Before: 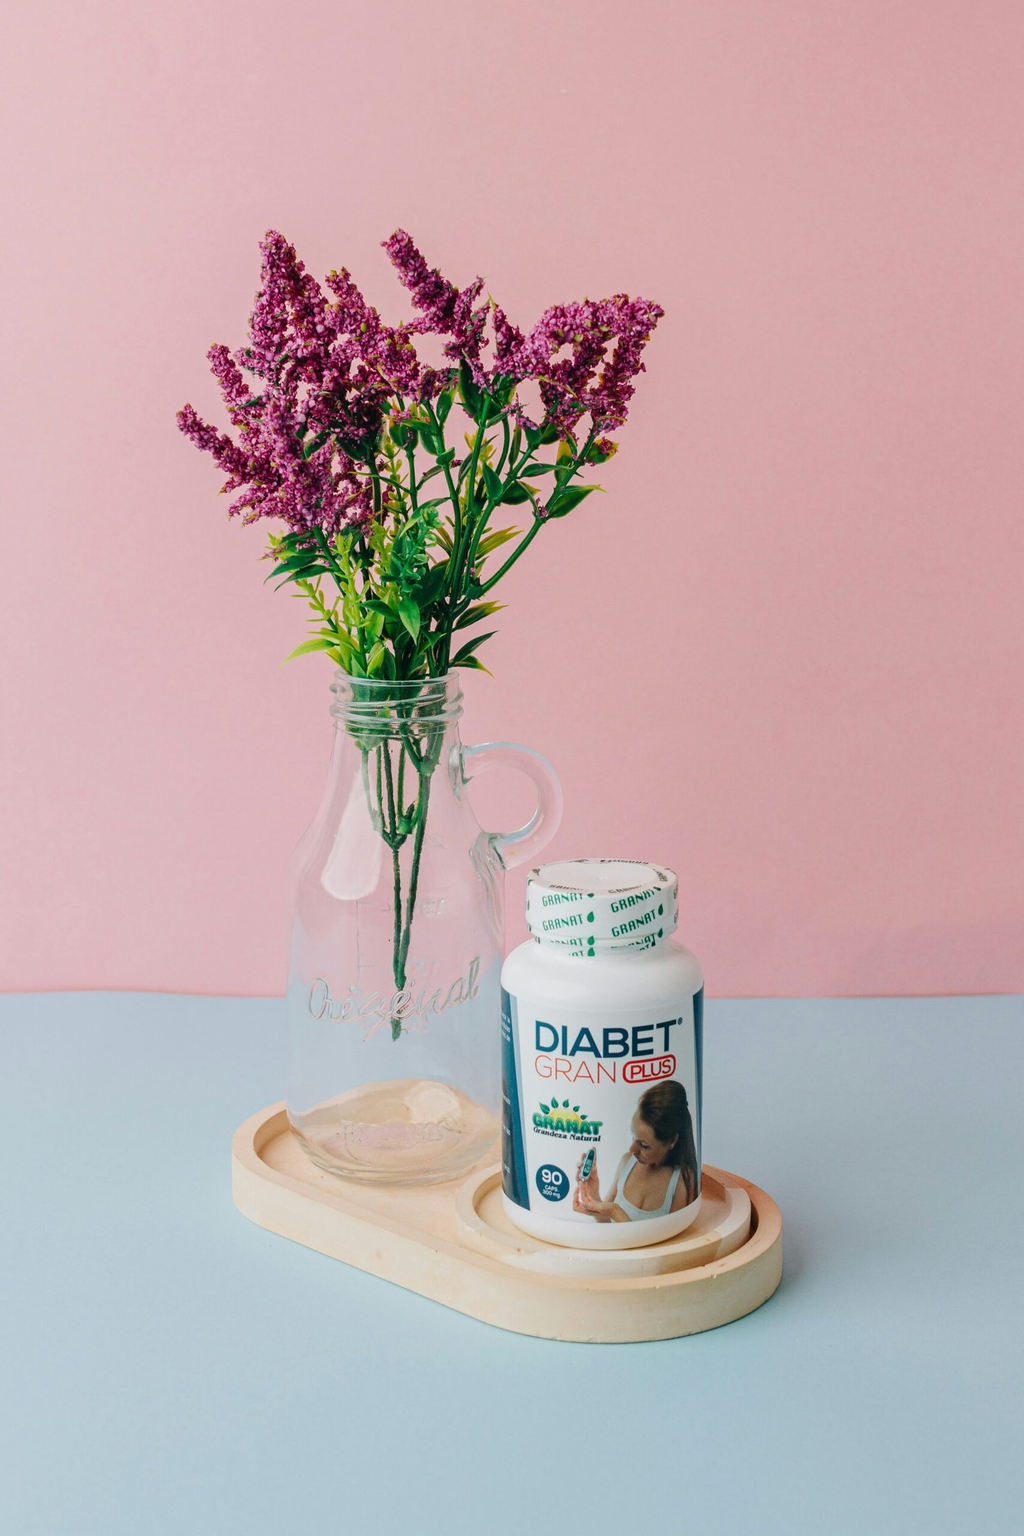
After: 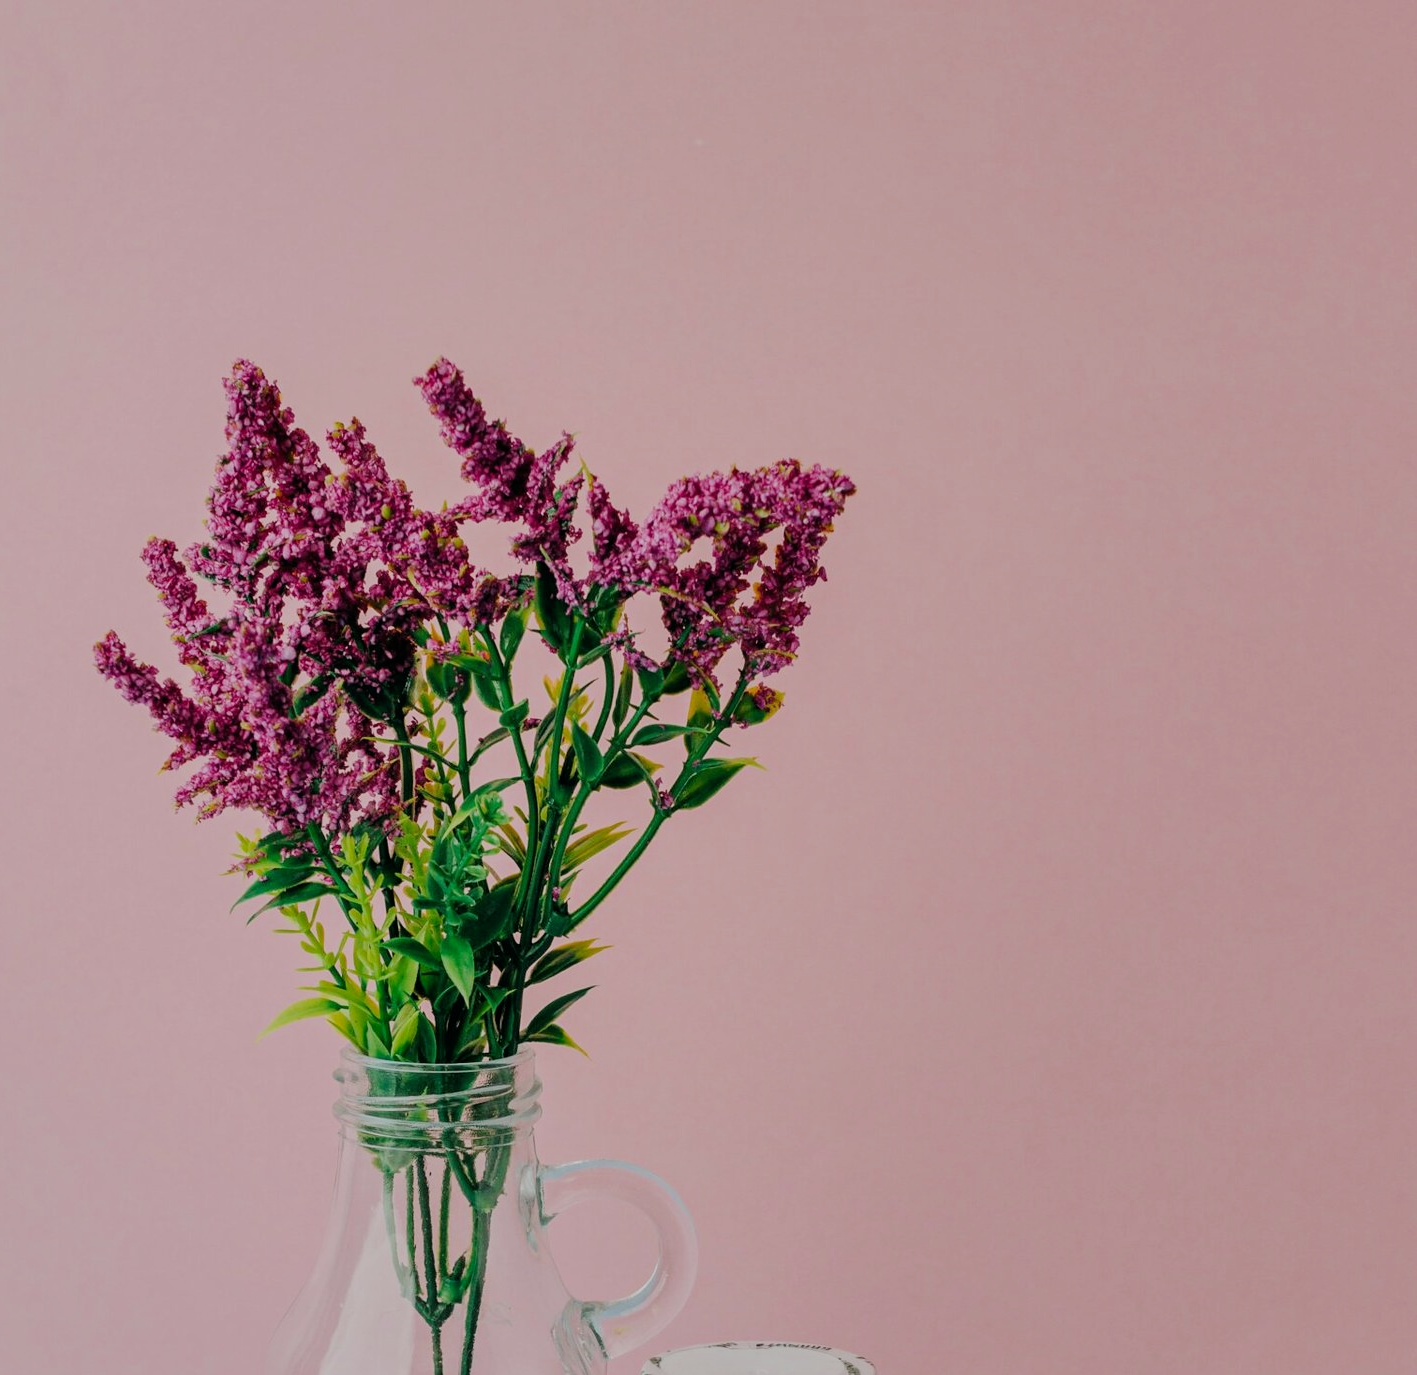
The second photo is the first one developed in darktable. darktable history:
shadows and highlights: radius 265.2, shadows color adjustment 97.68%, soften with gaussian
crop and rotate: left 11.431%, bottom 42.707%
filmic rgb: black relative exposure -7.65 EV, white relative exposure 4.56 EV, threshold 5.95 EV, hardness 3.61, enable highlight reconstruction true
